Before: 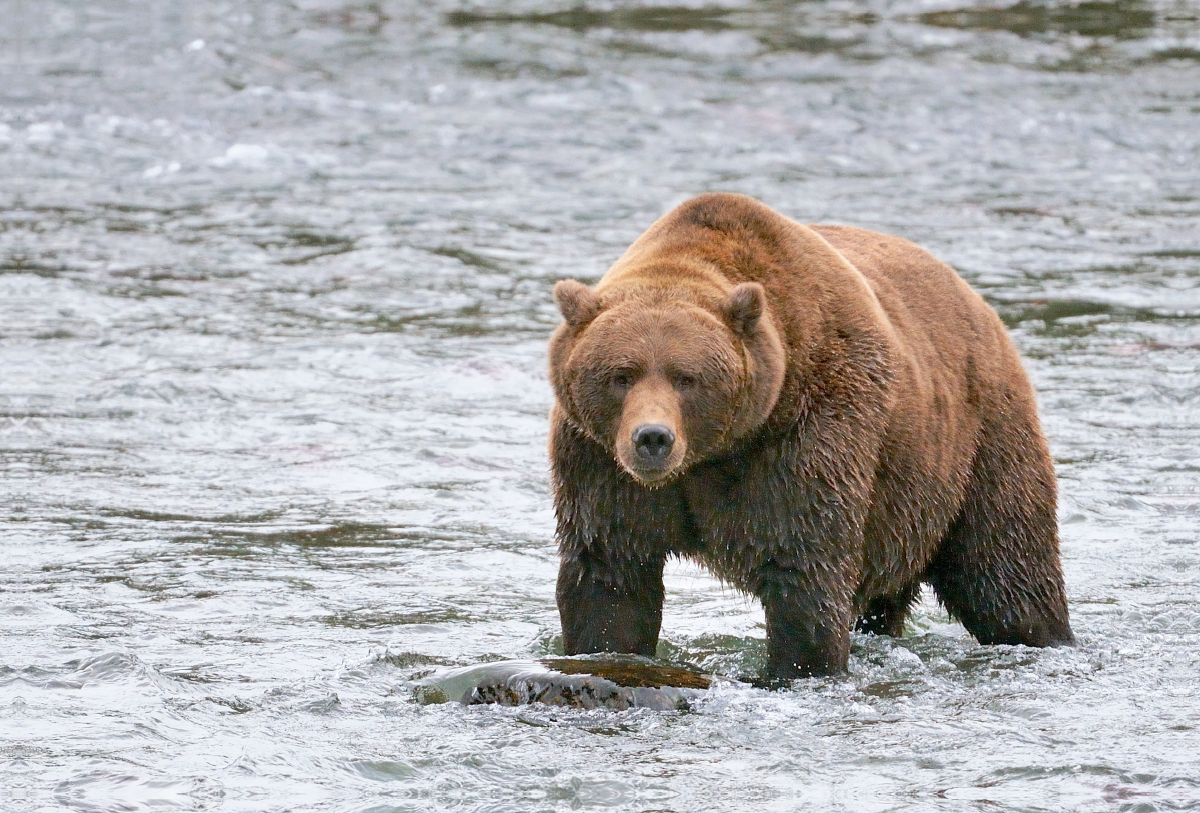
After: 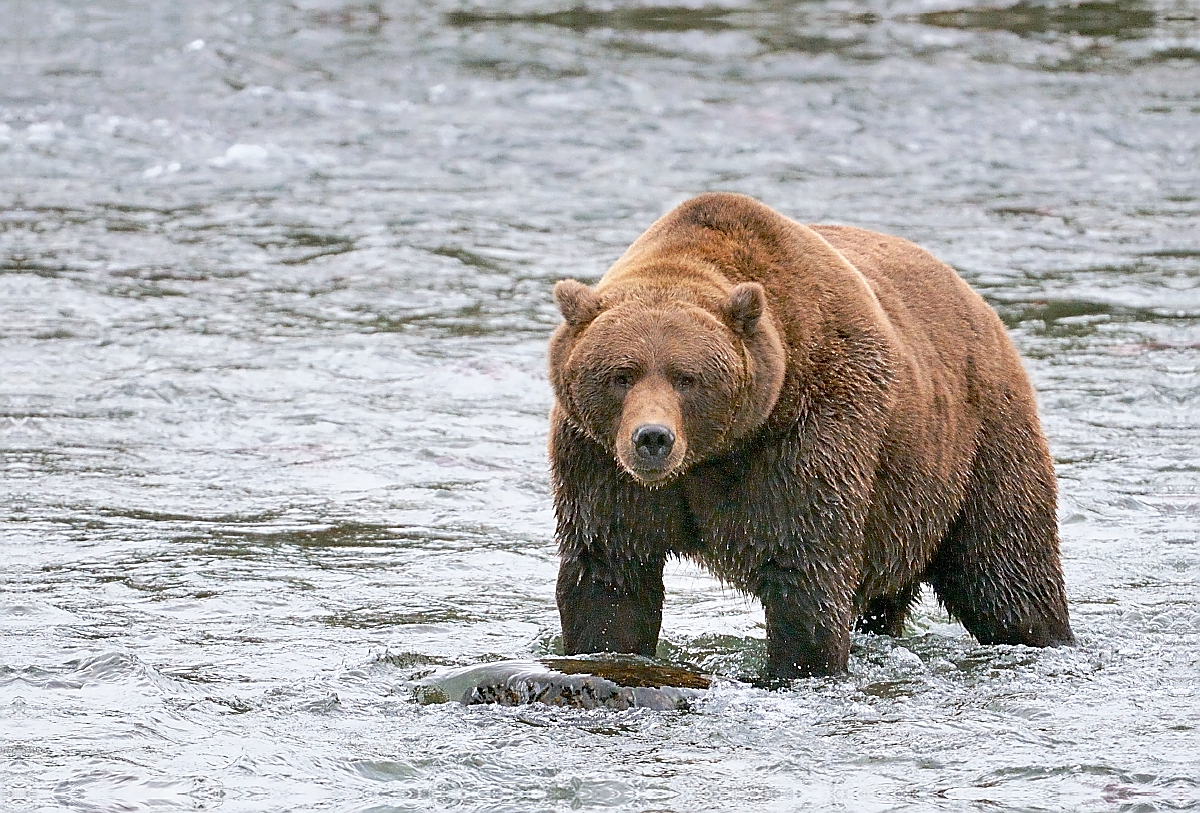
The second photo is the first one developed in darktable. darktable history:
sharpen: radius 1.379, amount 1.247, threshold 0.704
